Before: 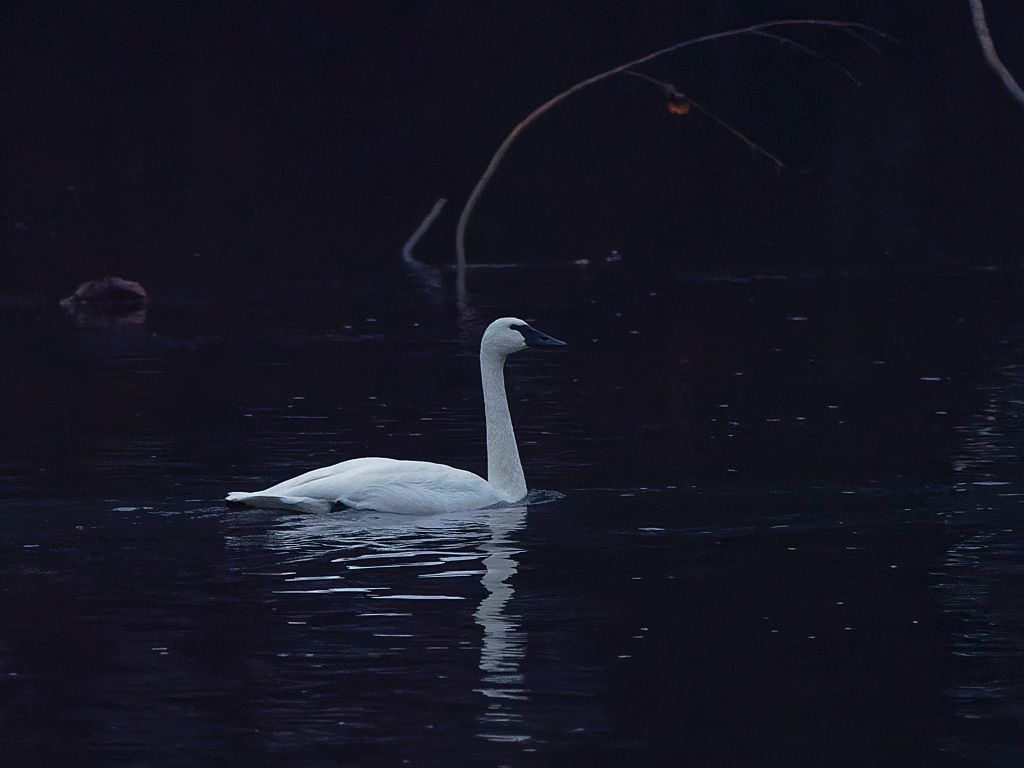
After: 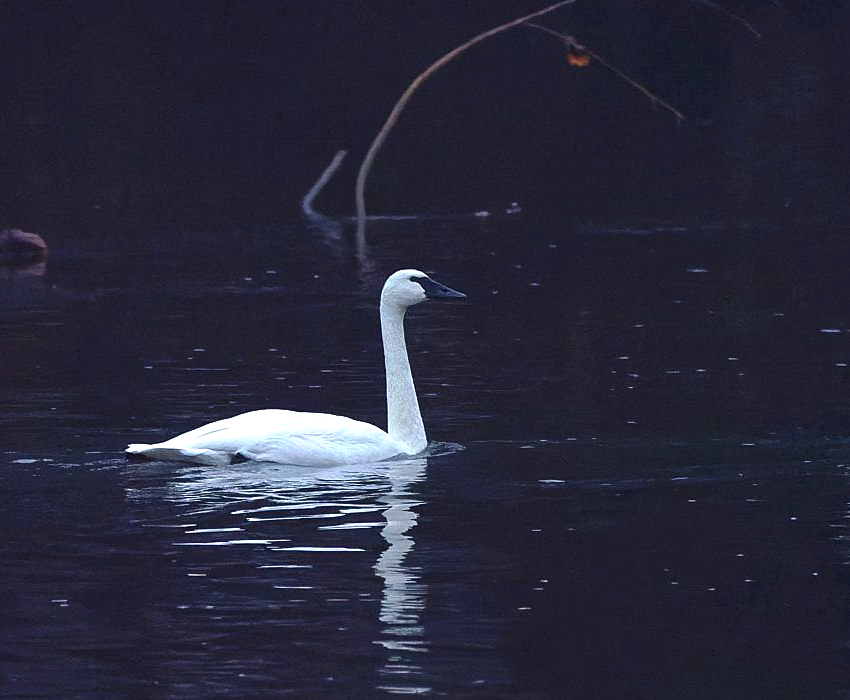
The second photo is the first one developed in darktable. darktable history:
exposure: black level correction 0, exposure 1.298 EV, compensate highlight preservation false
crop: left 9.784%, top 6.33%, right 7.178%, bottom 2.448%
